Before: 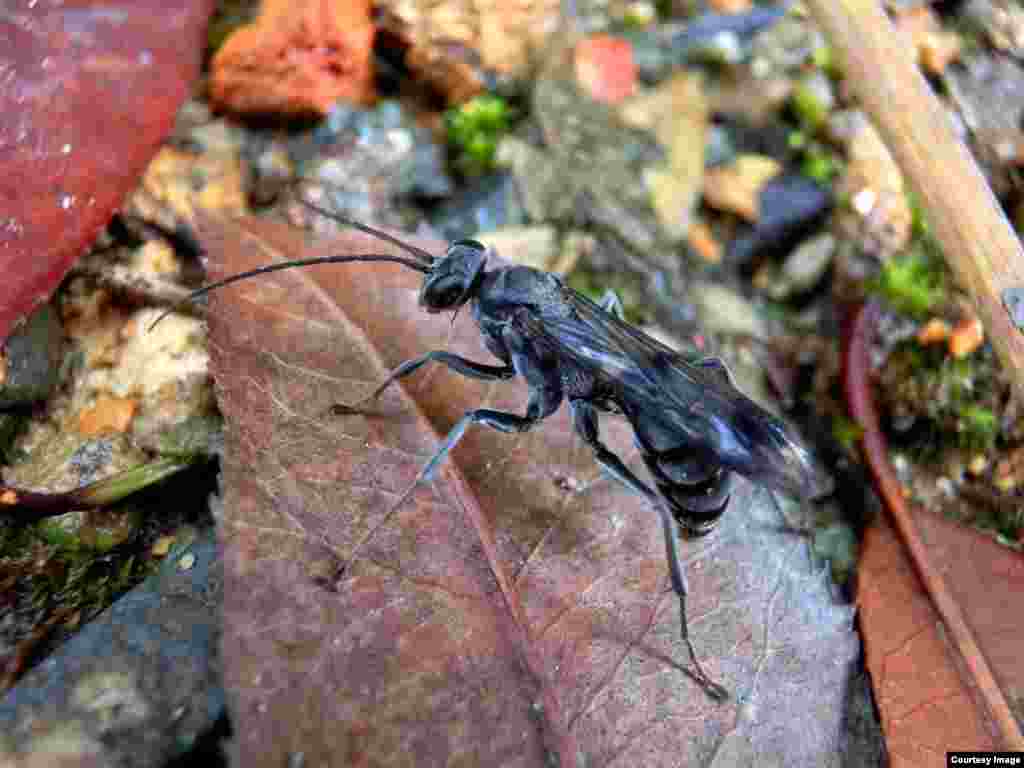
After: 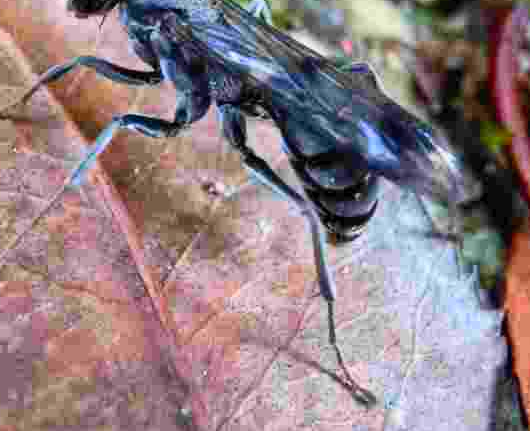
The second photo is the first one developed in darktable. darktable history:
exposure: compensate exposure bias true, compensate highlight preservation false
contrast brightness saturation: contrast 0.197, brightness 0.164, saturation 0.227
crop: left 34.433%, top 38.43%, right 13.809%, bottom 5.401%
